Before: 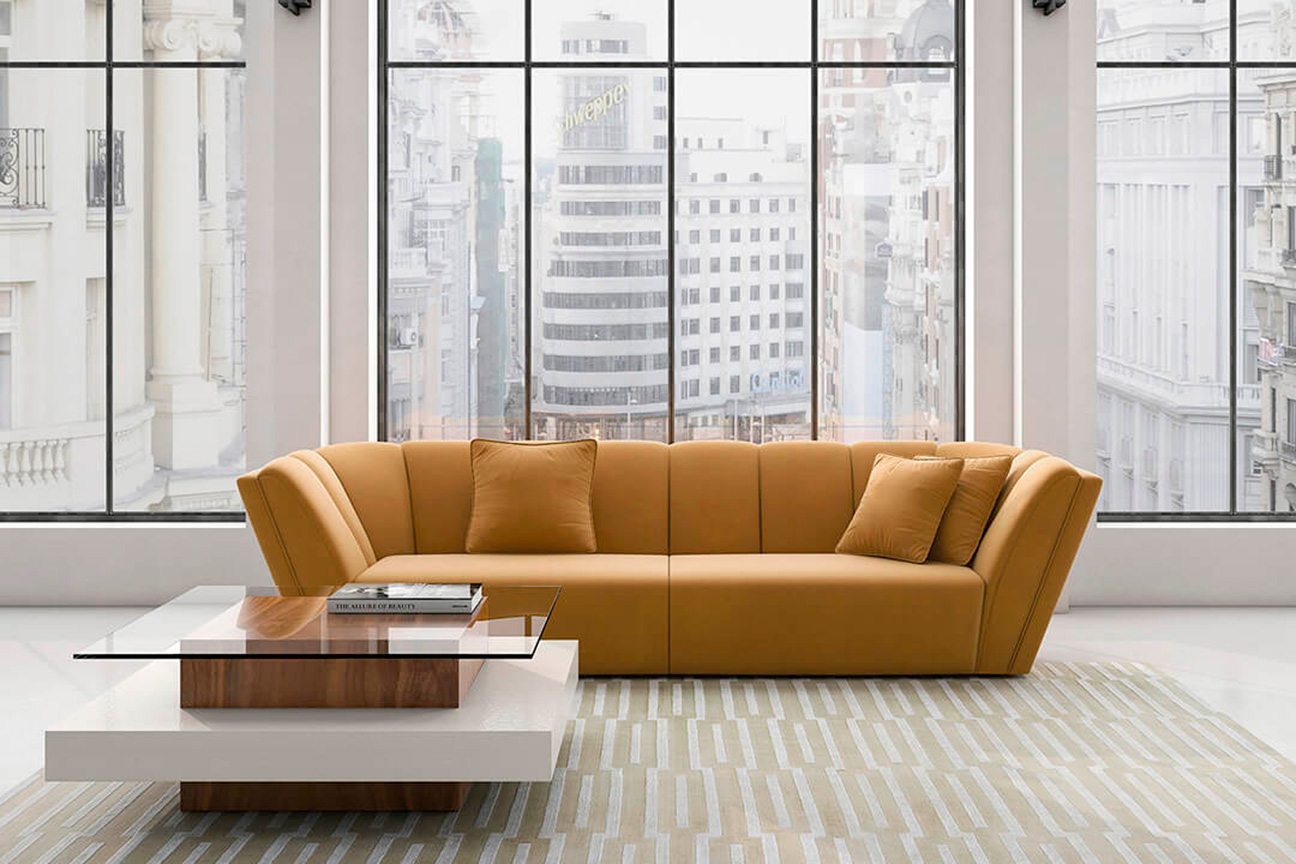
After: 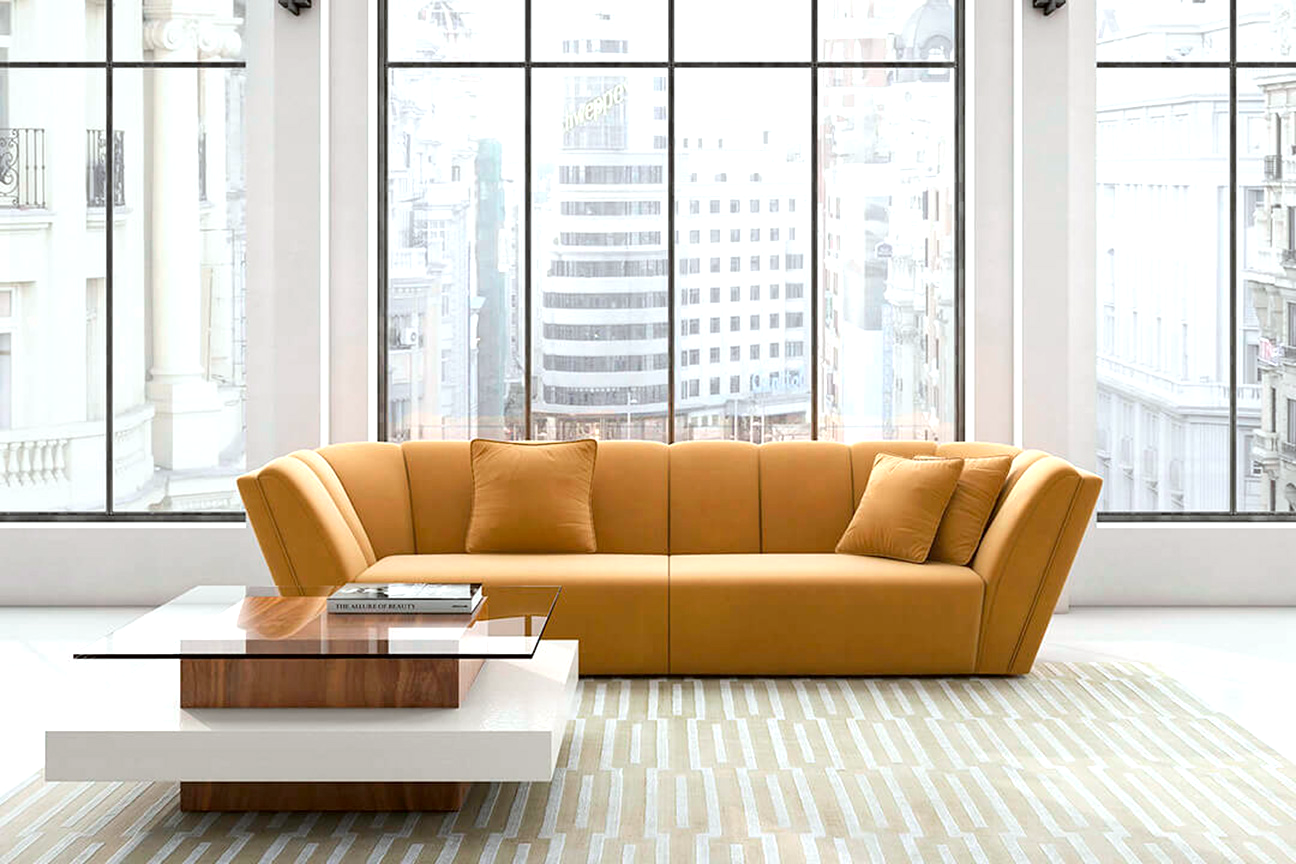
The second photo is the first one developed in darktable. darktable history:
exposure: black level correction 0.001, exposure 0.499 EV, compensate highlight preservation false
color correction: highlights a* -2.76, highlights b* -1.9, shadows a* 2.09, shadows b* 2.83
